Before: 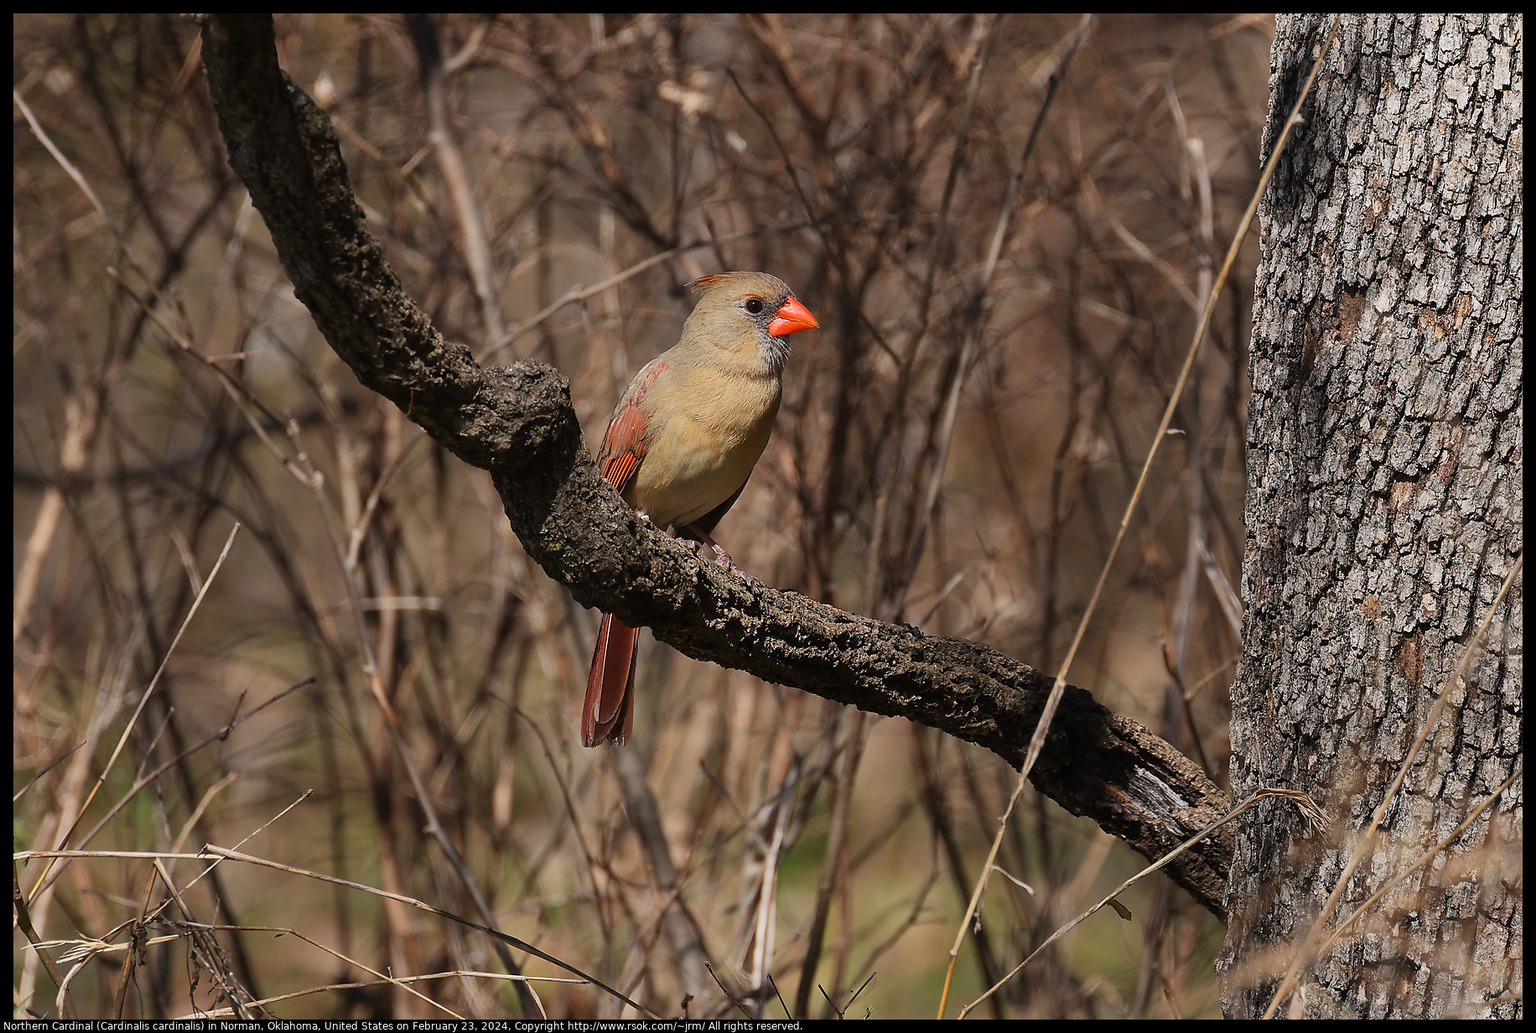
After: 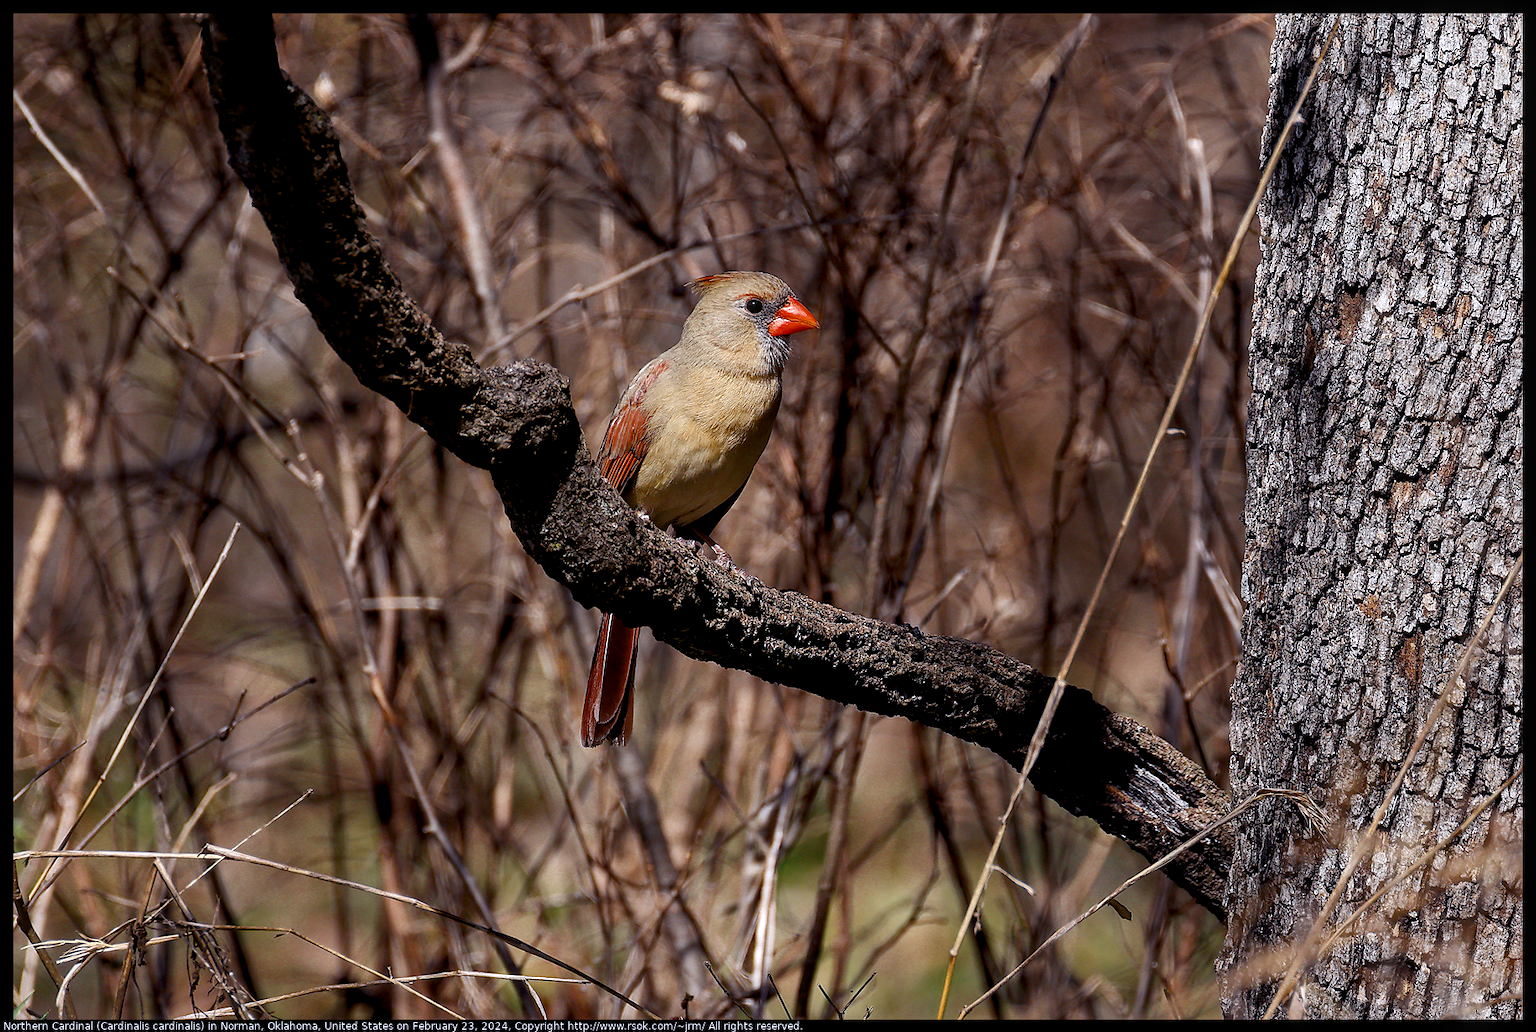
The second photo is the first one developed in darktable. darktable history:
color zones: curves: ch0 [(0, 0.5) (0.125, 0.4) (0.25, 0.5) (0.375, 0.4) (0.5, 0.4) (0.625, 0.6) (0.75, 0.6) (0.875, 0.5)]; ch1 [(0, 0.35) (0.125, 0.45) (0.25, 0.35) (0.375, 0.35) (0.5, 0.35) (0.625, 0.35) (0.75, 0.45) (0.875, 0.35)]; ch2 [(0, 0.6) (0.125, 0.5) (0.25, 0.5) (0.375, 0.6) (0.5, 0.6) (0.625, 0.5) (0.75, 0.5) (0.875, 0.5)]
color balance rgb: shadows lift › luminance -21.66%, shadows lift › chroma 6.57%, shadows lift › hue 270°, power › chroma 0.68%, power › hue 60°, highlights gain › luminance 6.08%, highlights gain › chroma 1.33%, highlights gain › hue 90°, global offset › luminance -0.87%, perceptual saturation grading › global saturation 26.86%, perceptual saturation grading › highlights -28.39%, perceptual saturation grading › mid-tones 15.22%, perceptual saturation grading › shadows 33.98%, perceptual brilliance grading › highlights 10%, perceptual brilliance grading › mid-tones 5%
white balance: red 0.967, blue 1.119, emerald 0.756
local contrast: on, module defaults
